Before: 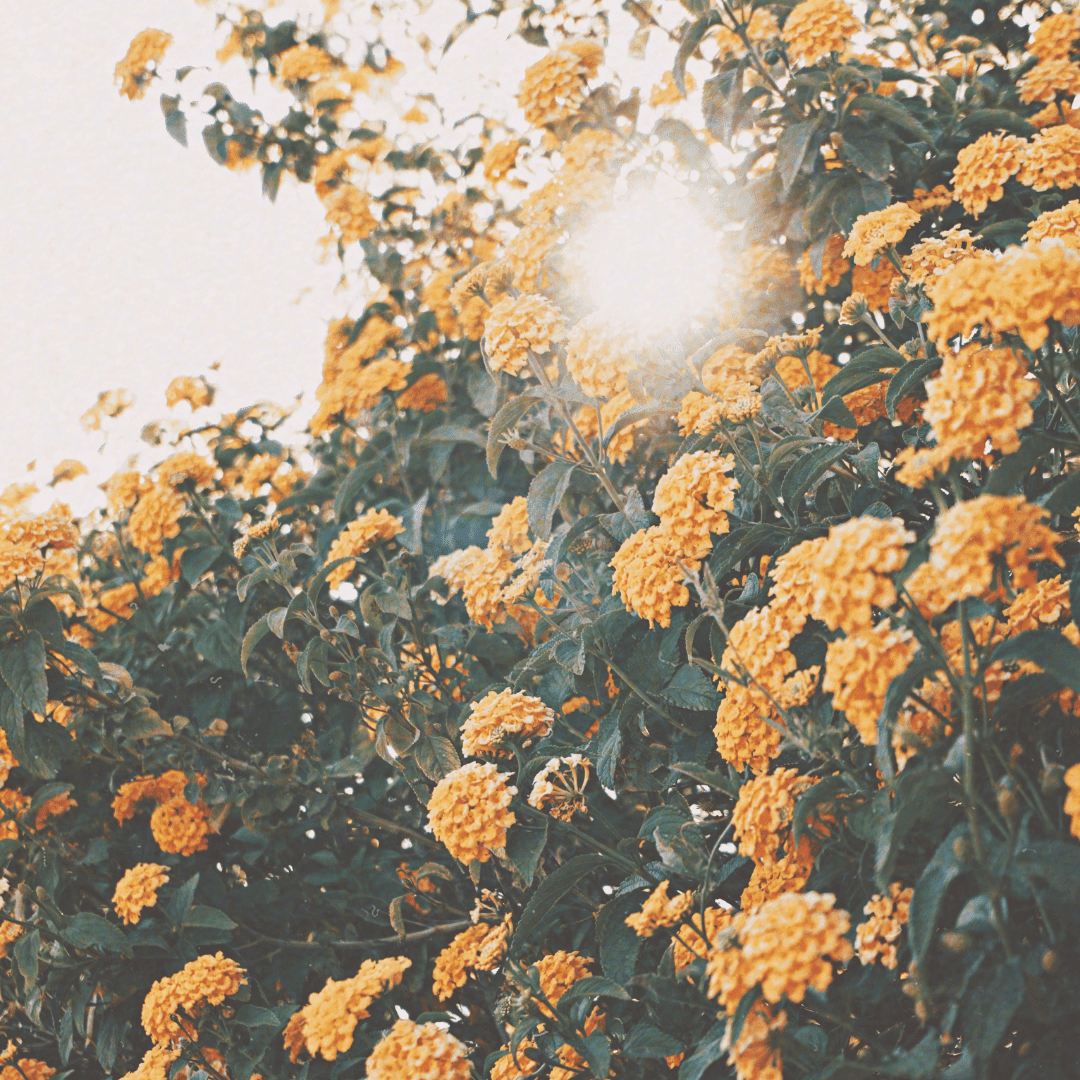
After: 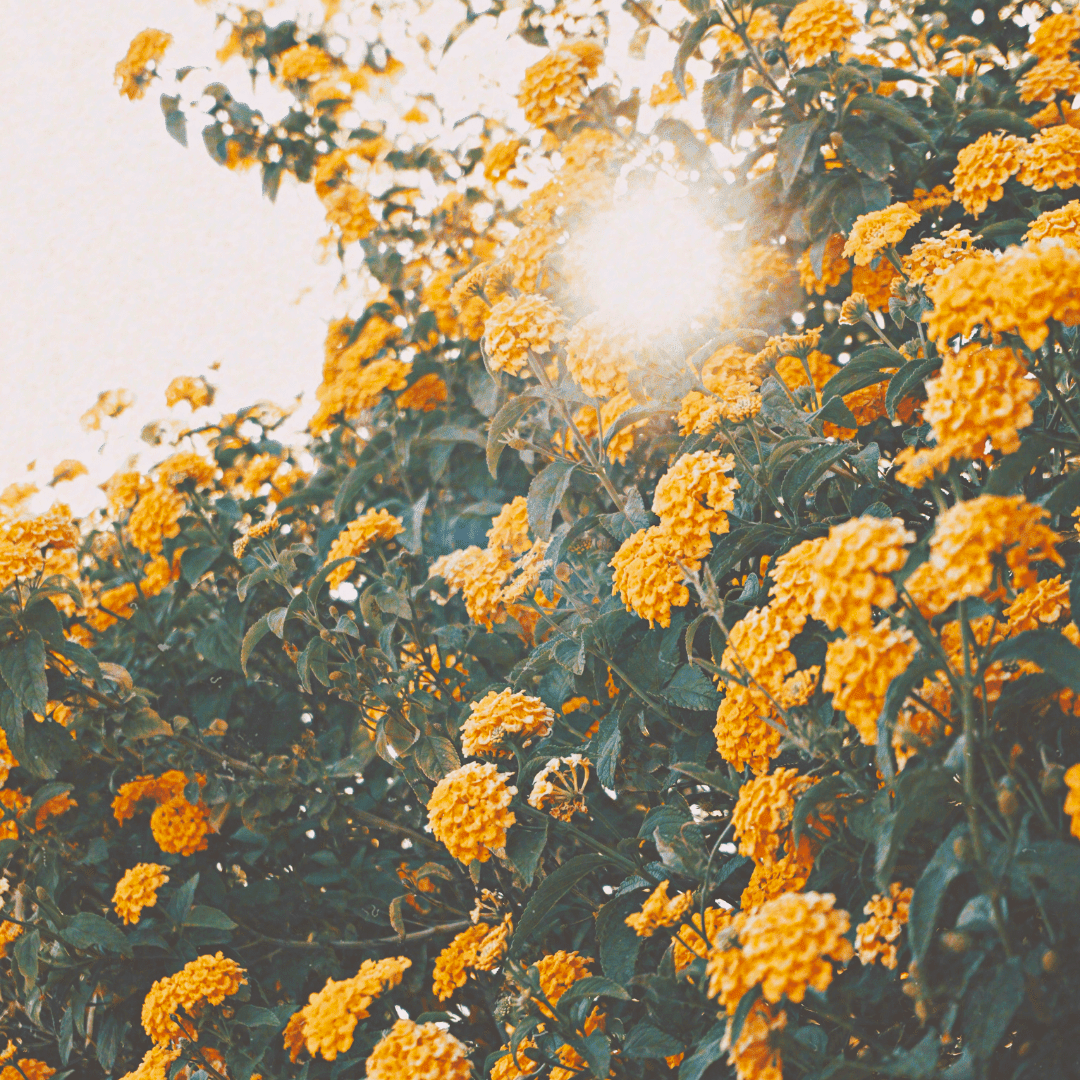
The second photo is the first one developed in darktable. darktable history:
tone equalizer: on, module defaults
color balance rgb: perceptual saturation grading › global saturation 25%, global vibrance 20%
